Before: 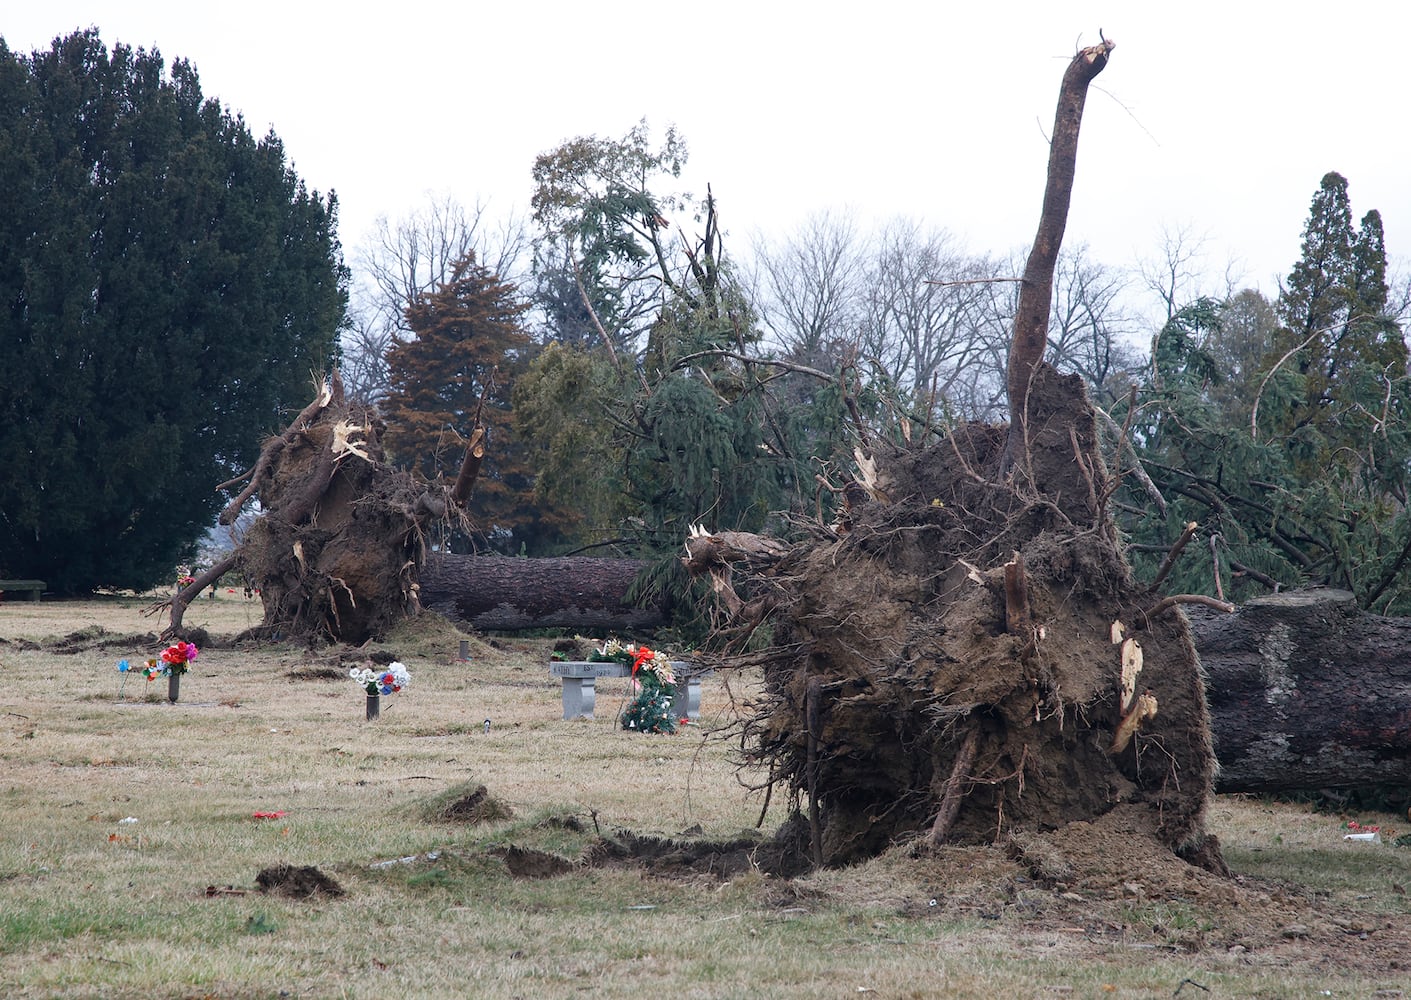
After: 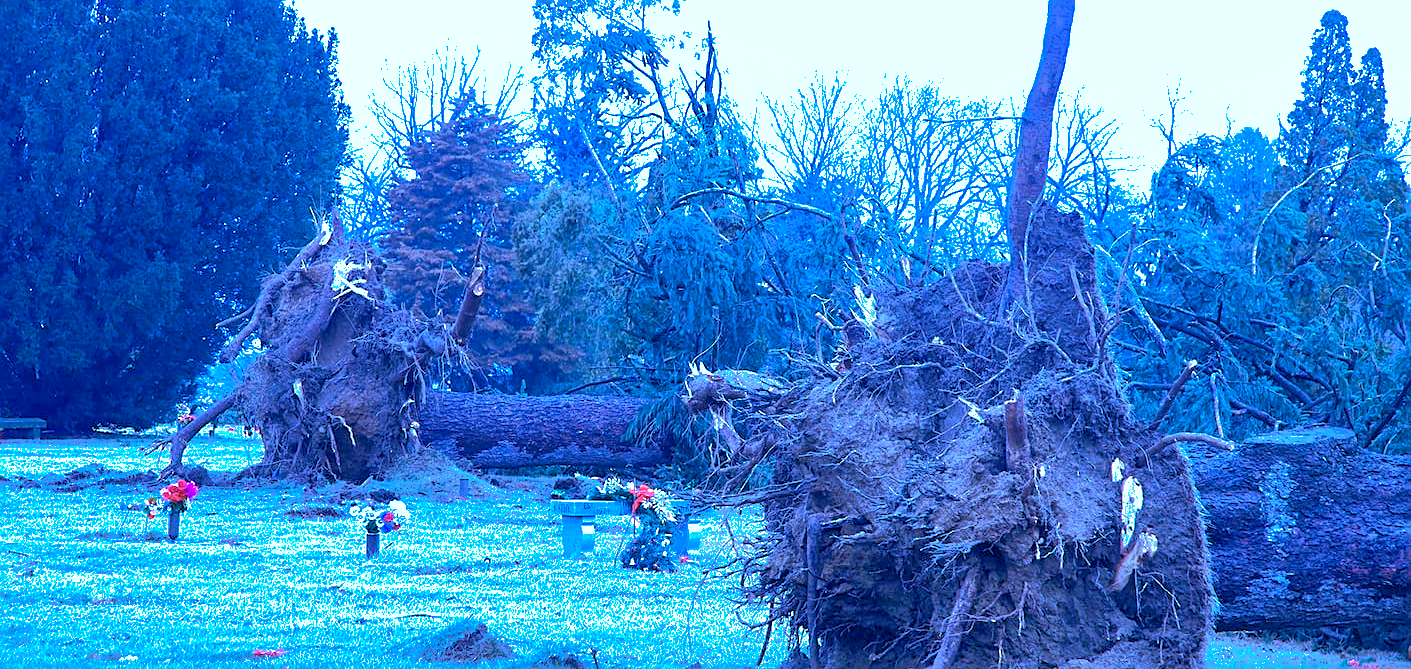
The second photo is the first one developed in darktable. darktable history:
shadows and highlights: highlights -60.05
exposure: black level correction 0.001, exposure 1.12 EV, compensate highlight preservation false
crop: top 16.284%, bottom 16.761%
local contrast: highlights 105%, shadows 98%, detail 120%, midtone range 0.2
sharpen: on, module defaults
color balance rgb: power › chroma 0.281%, power › hue 25.12°, highlights gain › chroma 0.187%, highlights gain › hue 332.89°, perceptual saturation grading › global saturation 0.242%, global vibrance 20%
color calibration: illuminant as shot in camera, x 0.483, y 0.431, temperature 2406.82 K
